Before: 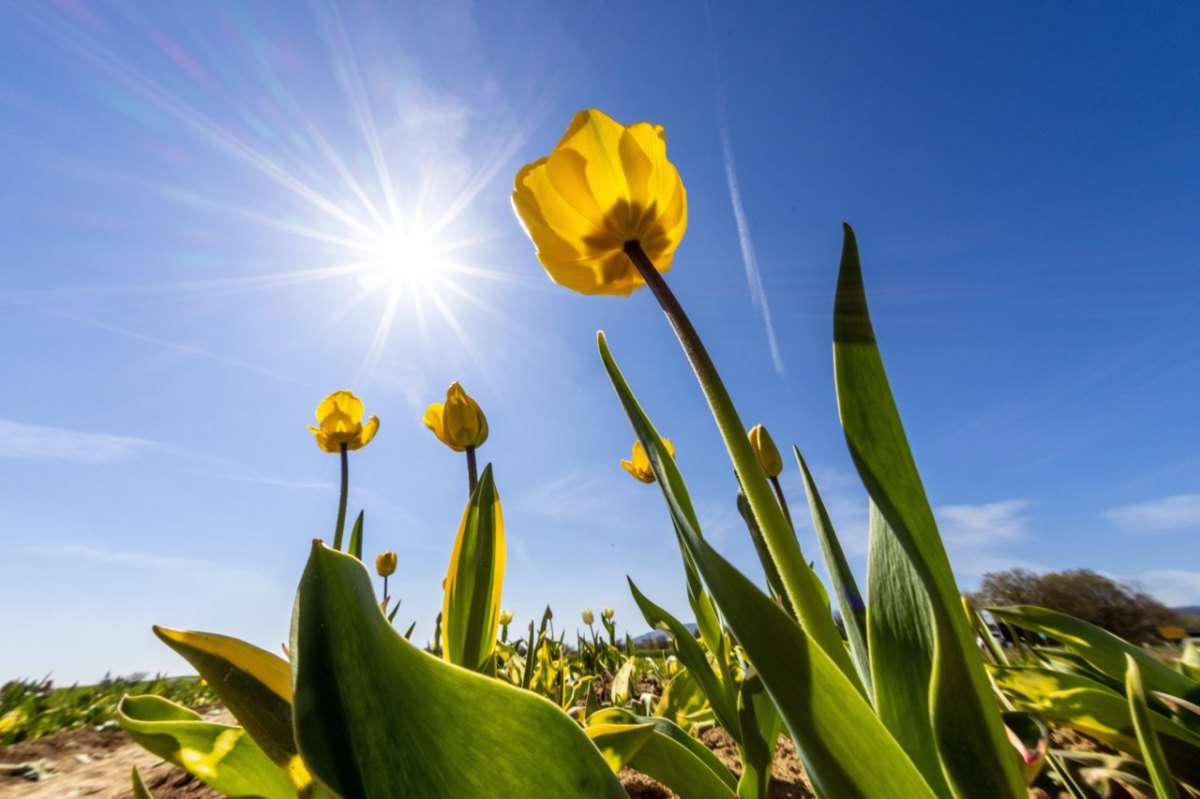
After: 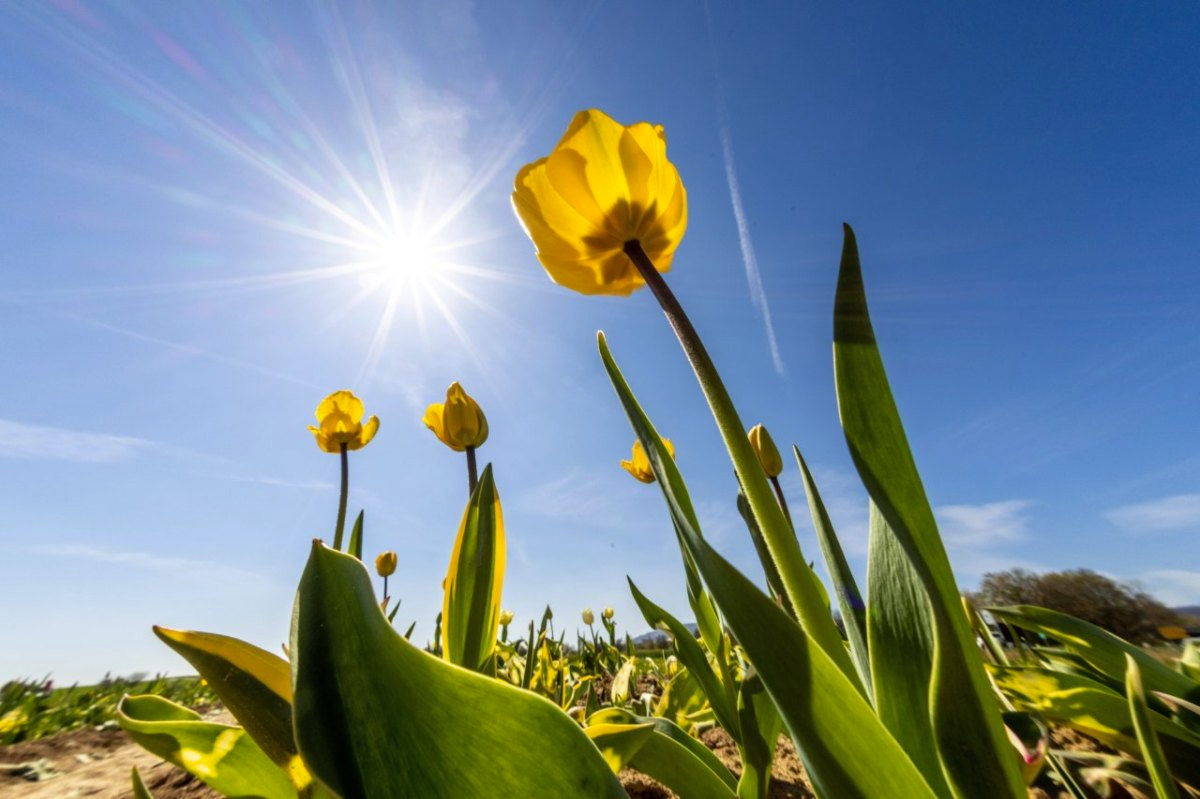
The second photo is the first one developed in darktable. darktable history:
rgb curve: curves: ch2 [(0, 0) (0.567, 0.512) (1, 1)], mode RGB, independent channels
tone equalizer: on, module defaults
